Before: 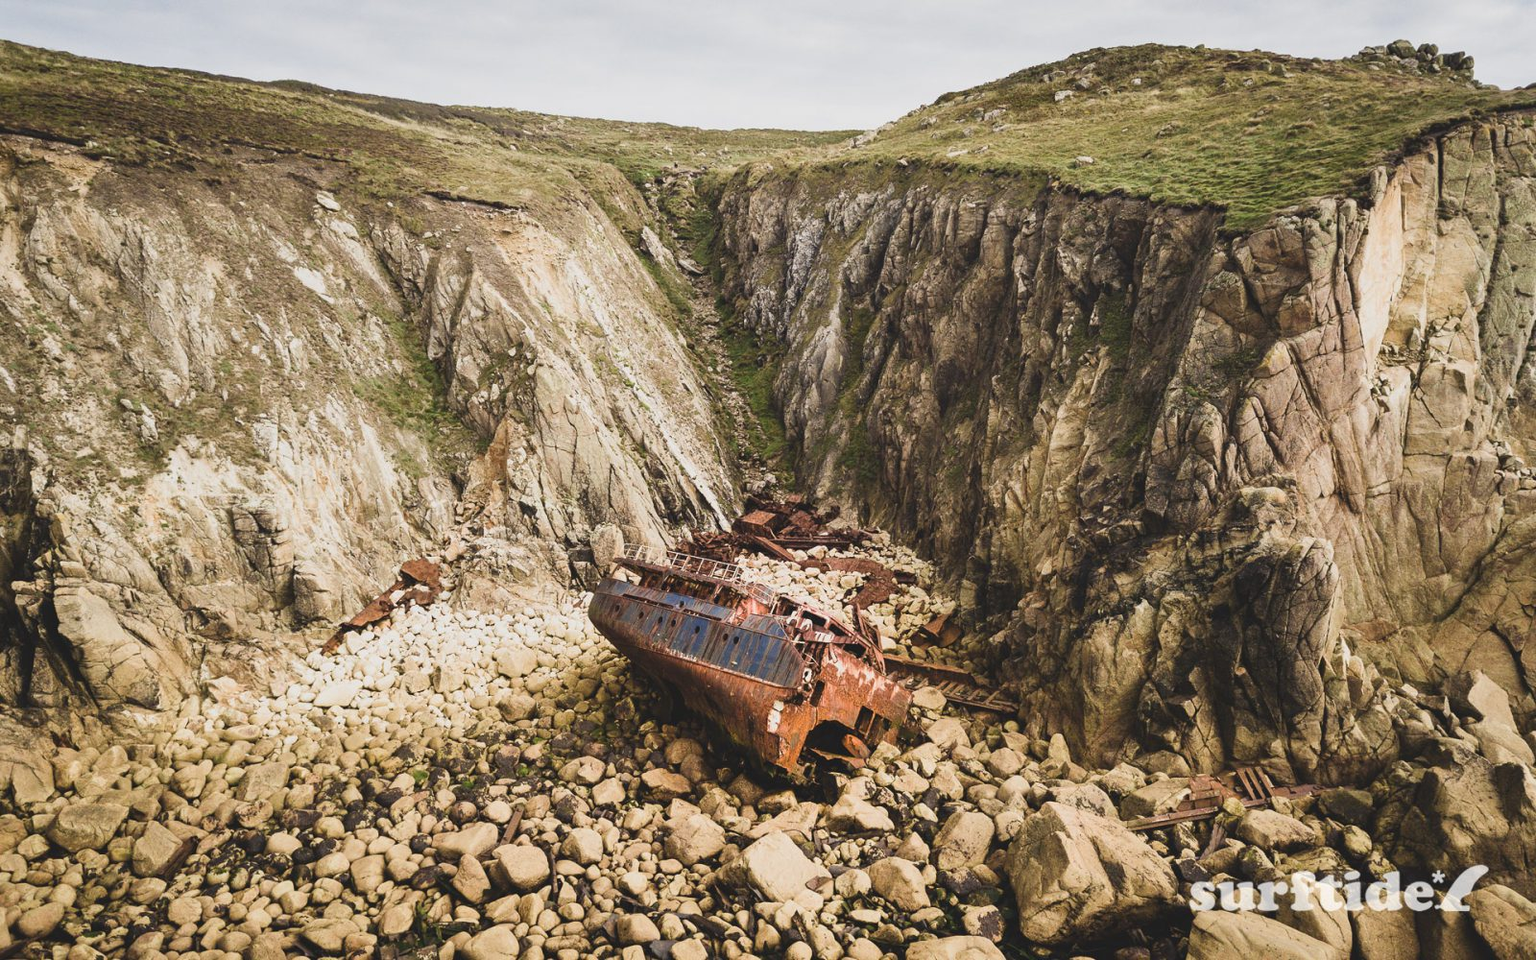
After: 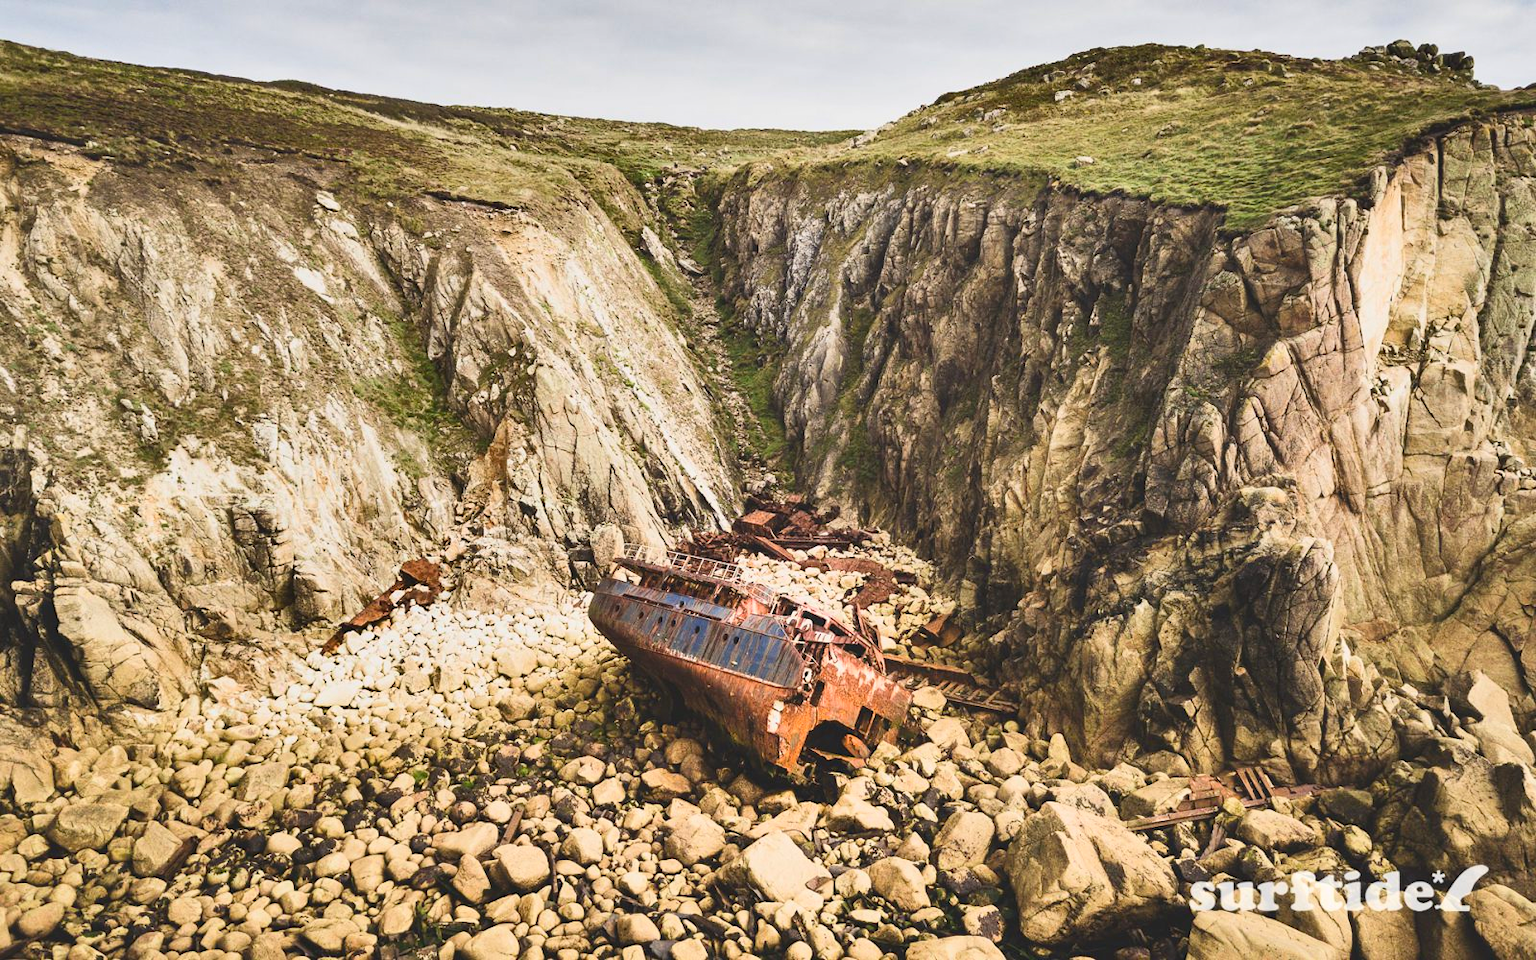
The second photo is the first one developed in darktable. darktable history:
contrast brightness saturation: contrast 0.2, brightness 0.16, saturation 0.22
shadows and highlights: radius 100.41, shadows 50.55, highlights -64.36, highlights color adjustment 49.82%, soften with gaussian
